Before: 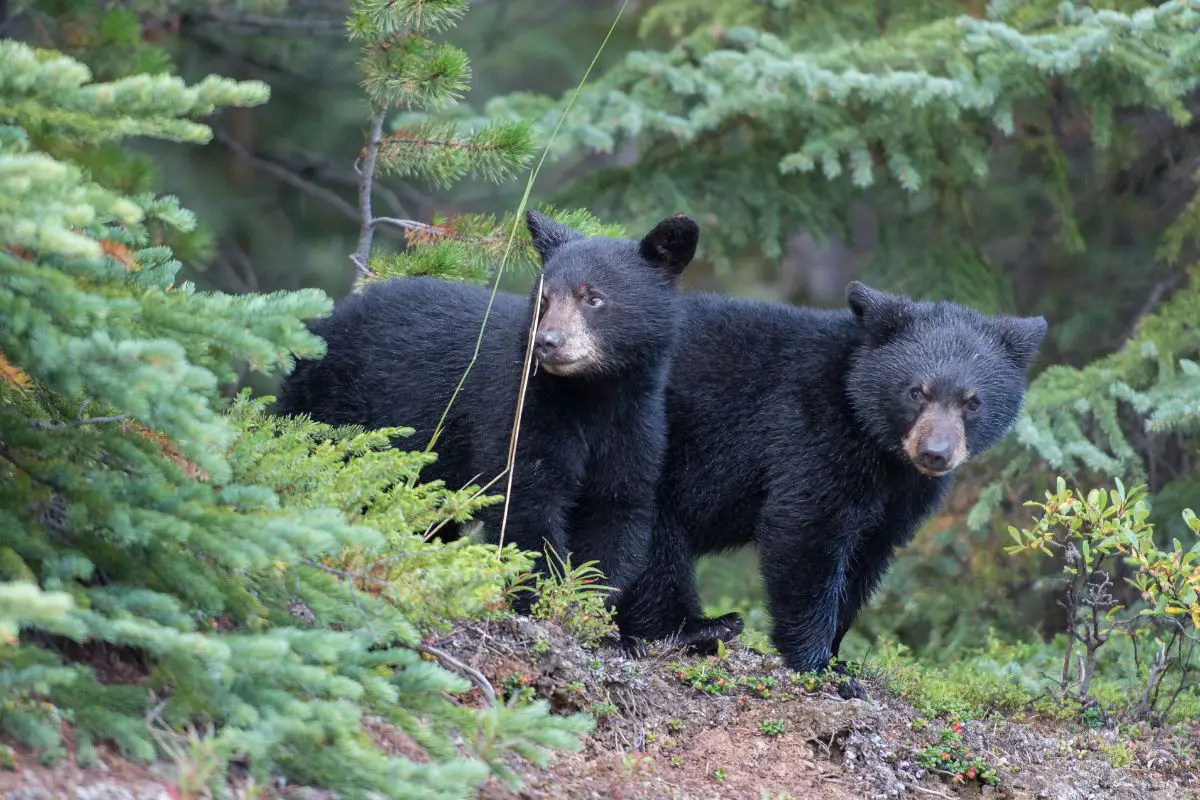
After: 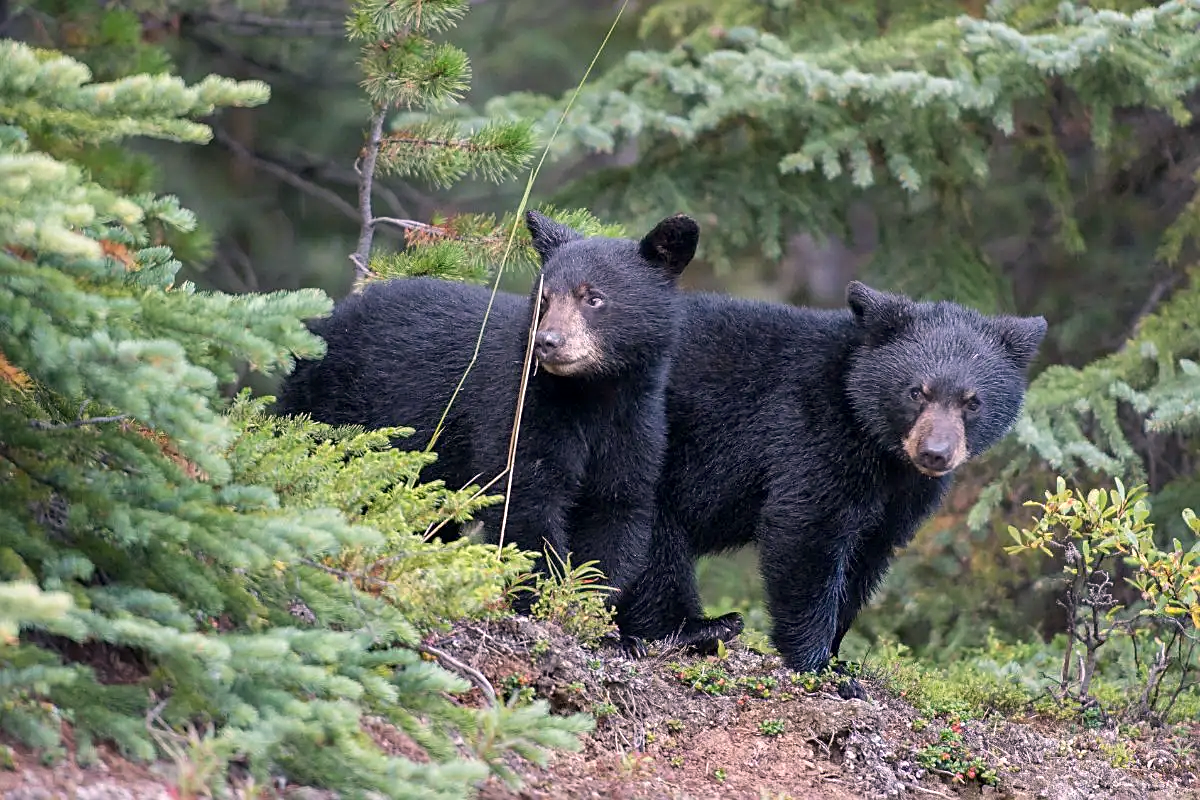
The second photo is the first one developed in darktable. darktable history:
local contrast: mode bilateral grid, contrast 21, coarseness 50, detail 120%, midtone range 0.2
color correction: highlights a* 8.11, highlights b* 4
tone equalizer: smoothing diameter 24.98%, edges refinement/feathering 10.96, preserve details guided filter
sharpen: on, module defaults
